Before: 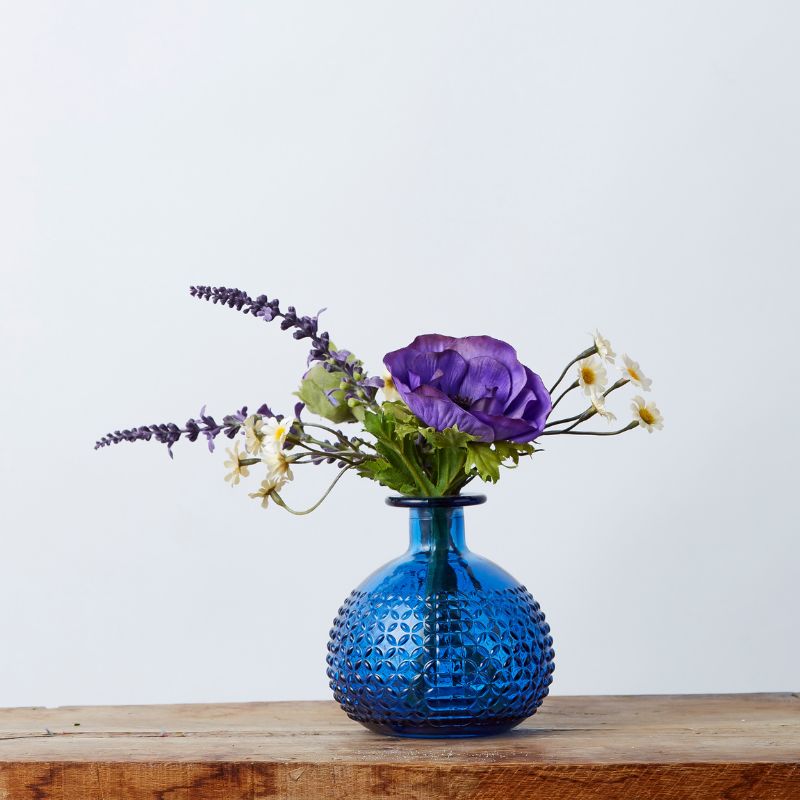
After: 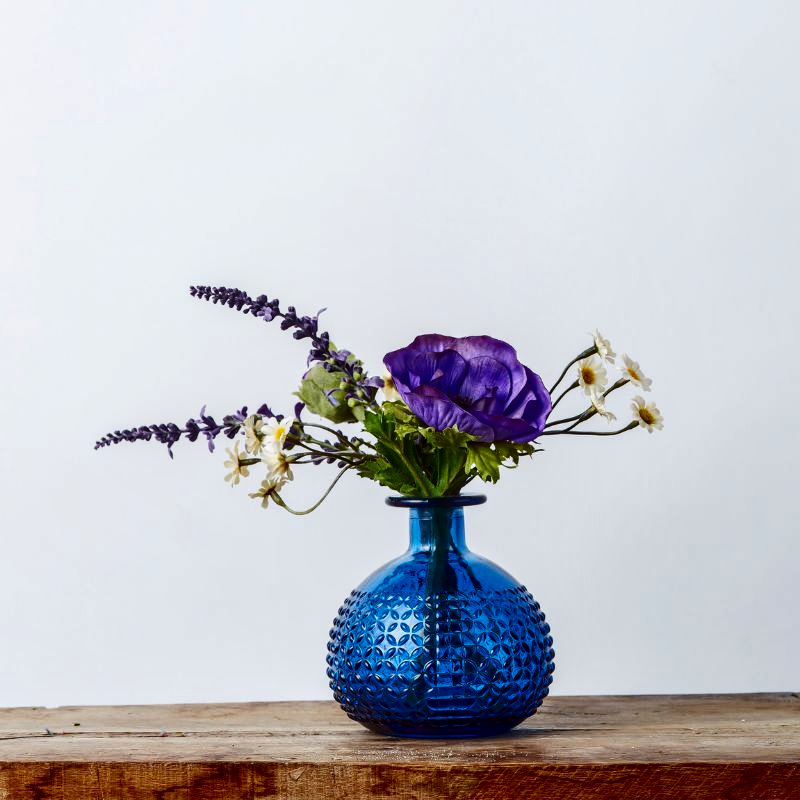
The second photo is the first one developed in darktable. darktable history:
contrast brightness saturation: contrast 0.195, brightness -0.231, saturation 0.119
local contrast: detail 130%
